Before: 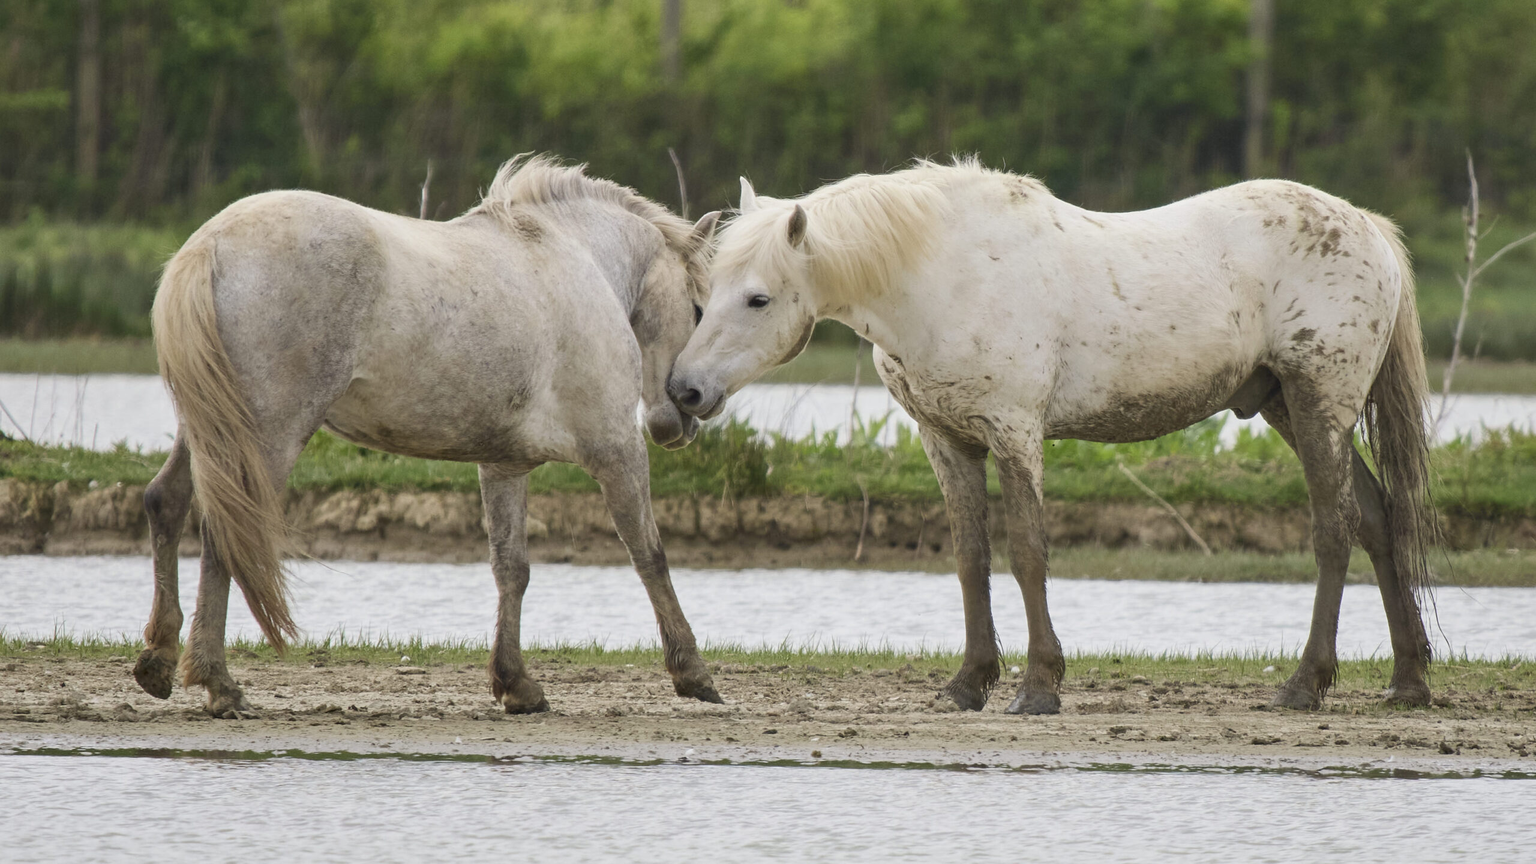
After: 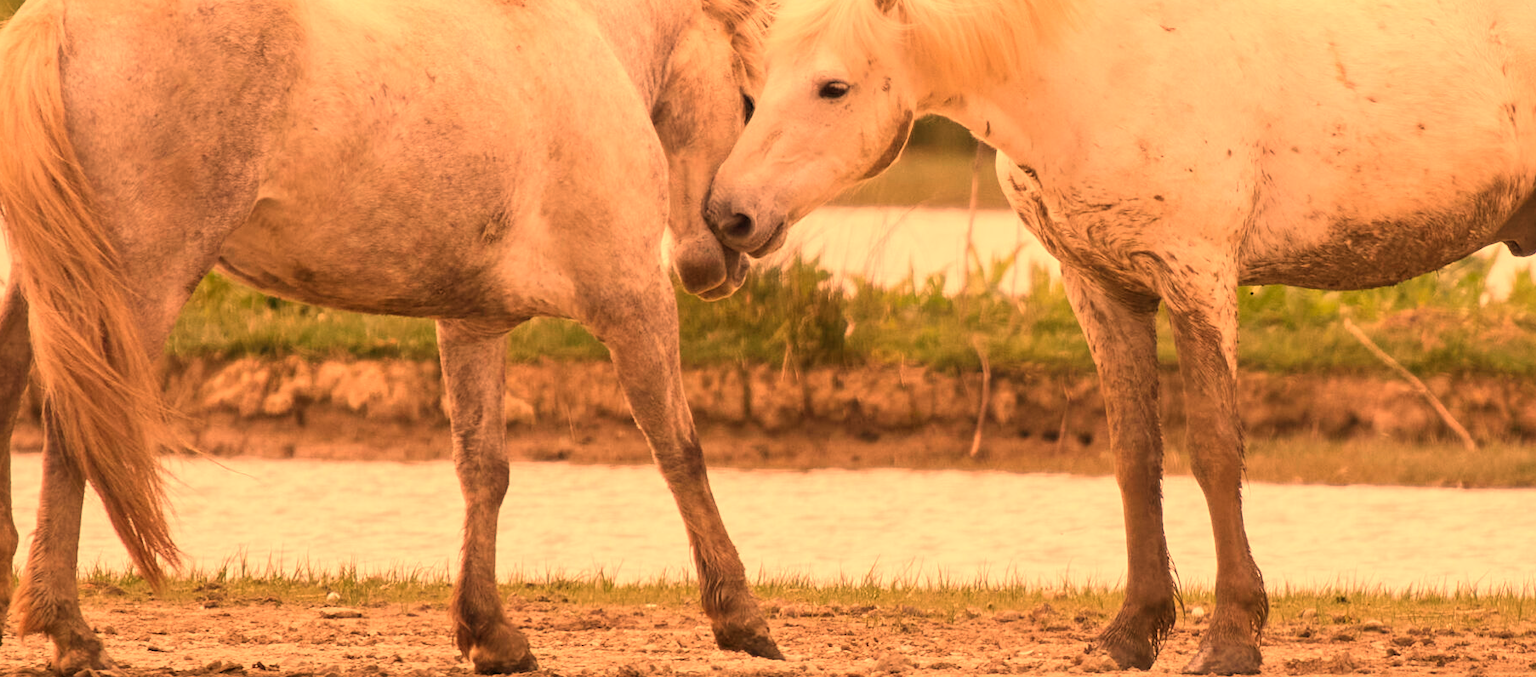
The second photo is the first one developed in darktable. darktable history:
crop: left 11.123%, top 27.61%, right 18.3%, bottom 17.034%
white balance: red 1.467, blue 0.684
